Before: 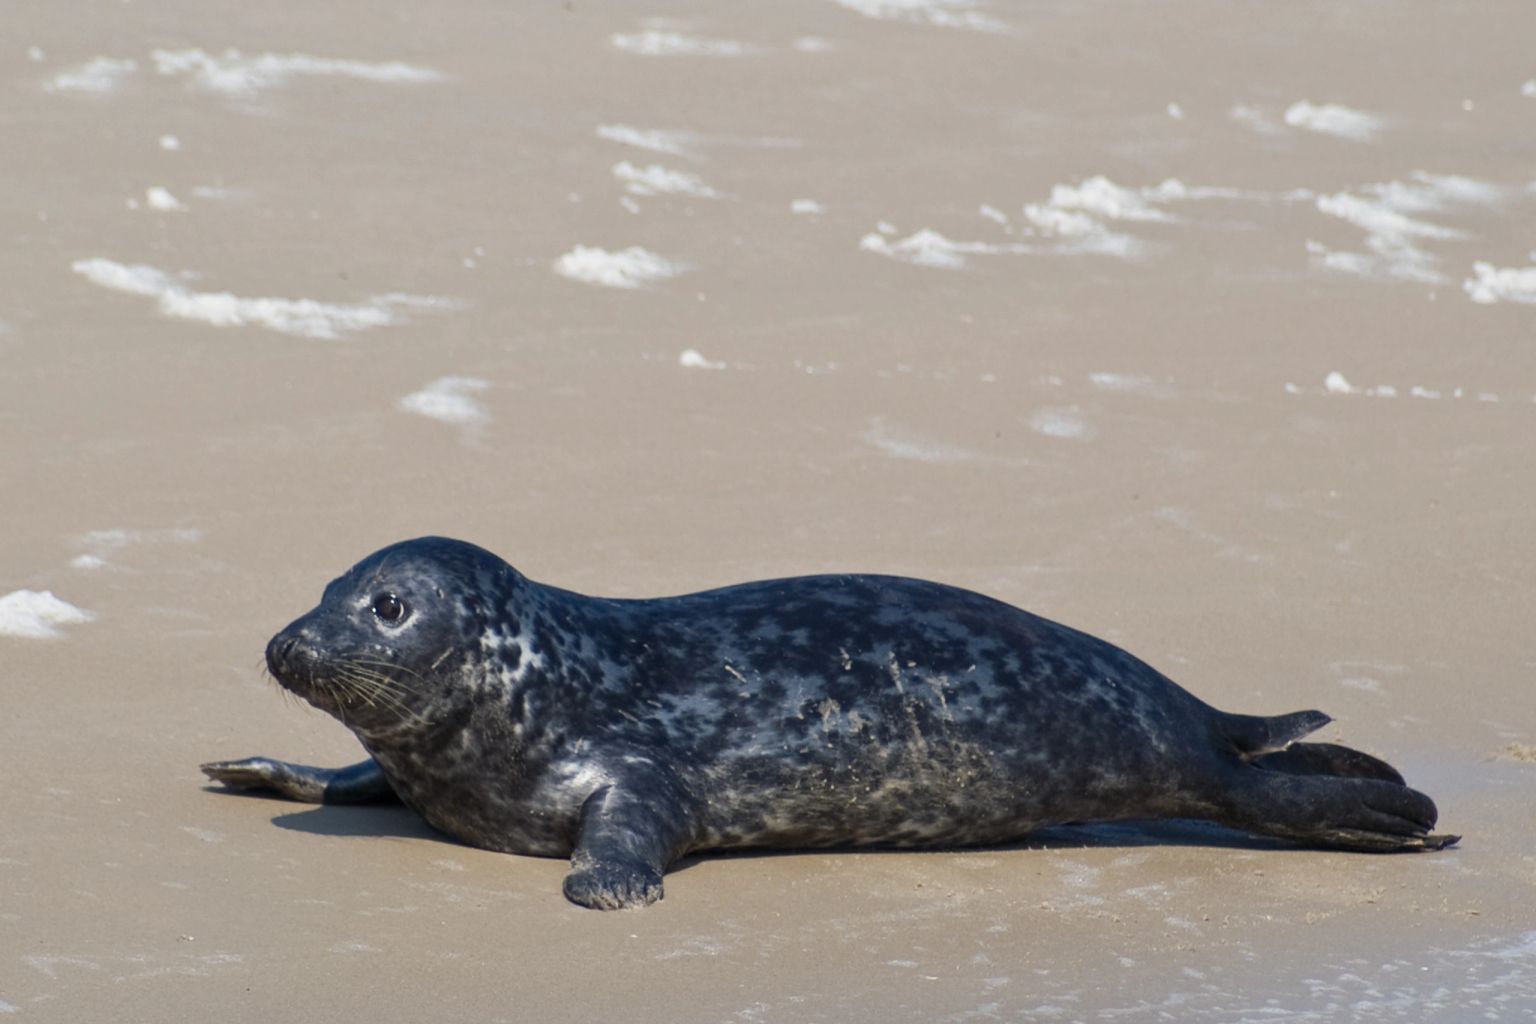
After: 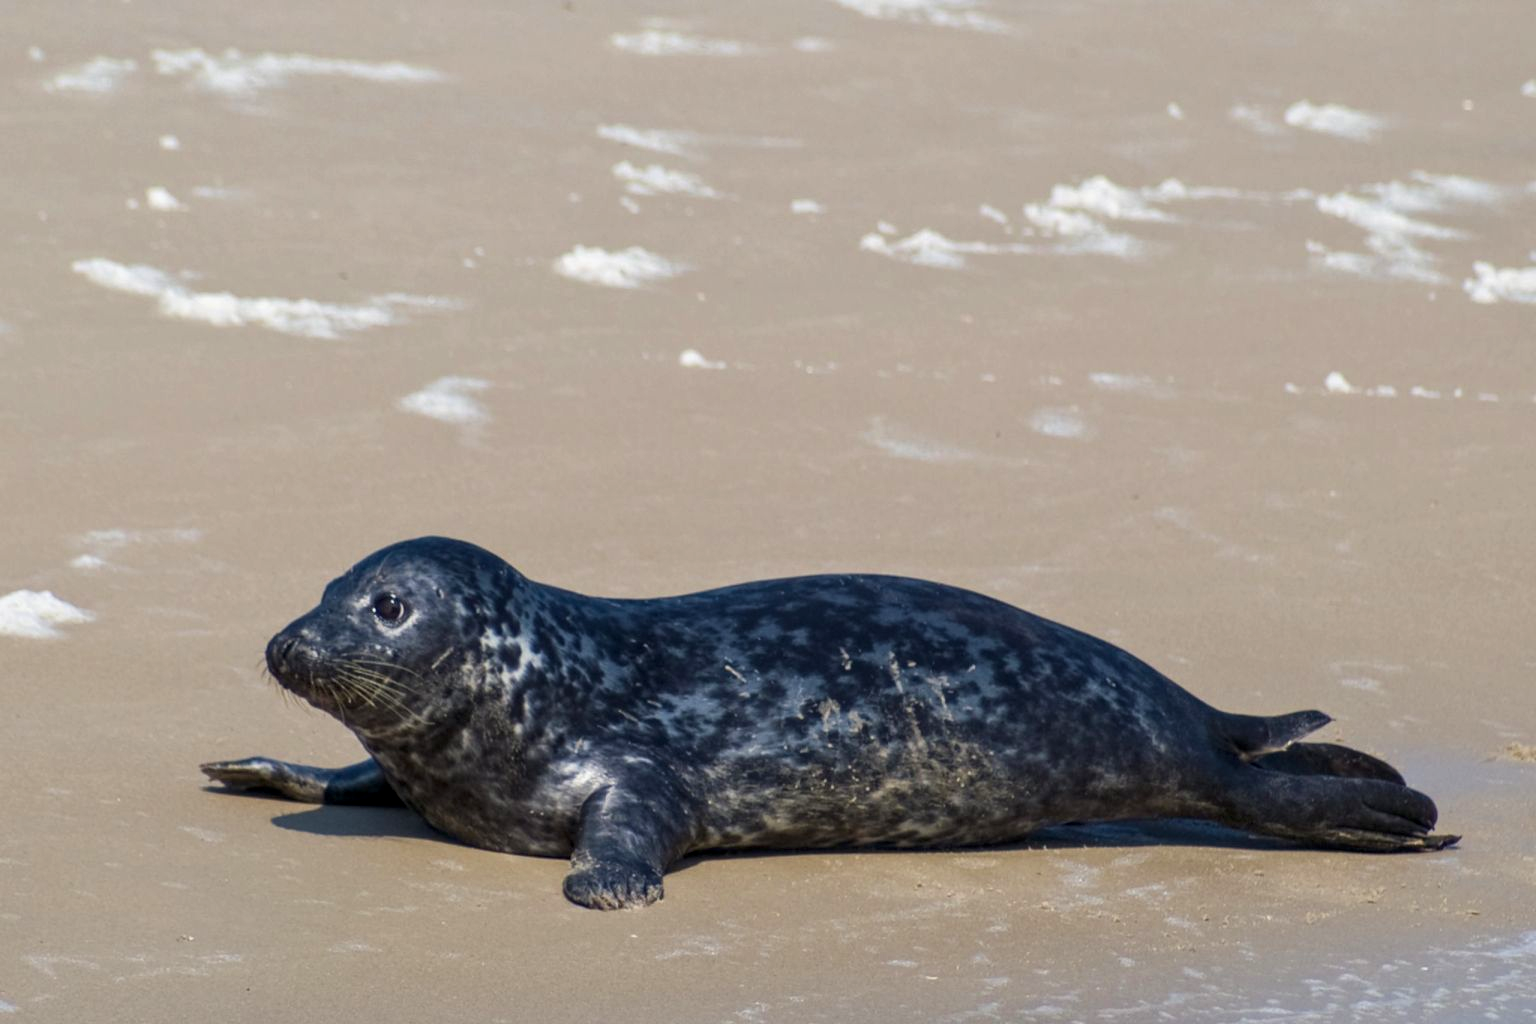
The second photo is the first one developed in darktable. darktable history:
exposure: black level correction 0, compensate exposure bias true, compensate highlight preservation false
local contrast: on, module defaults
velvia: on, module defaults
